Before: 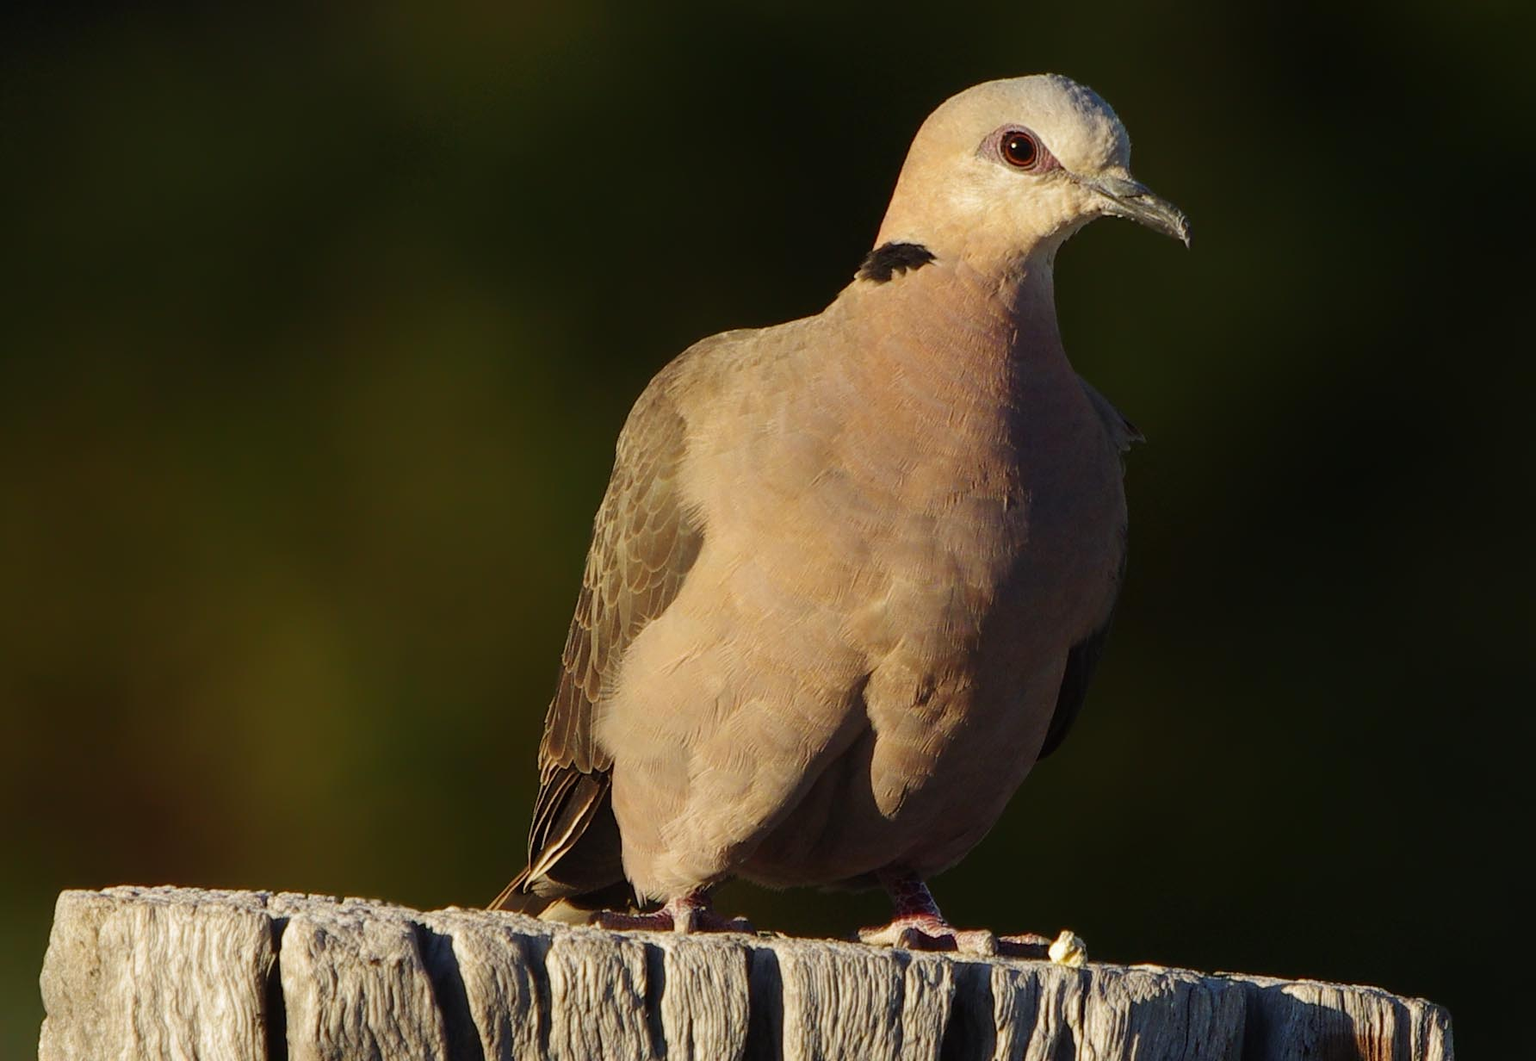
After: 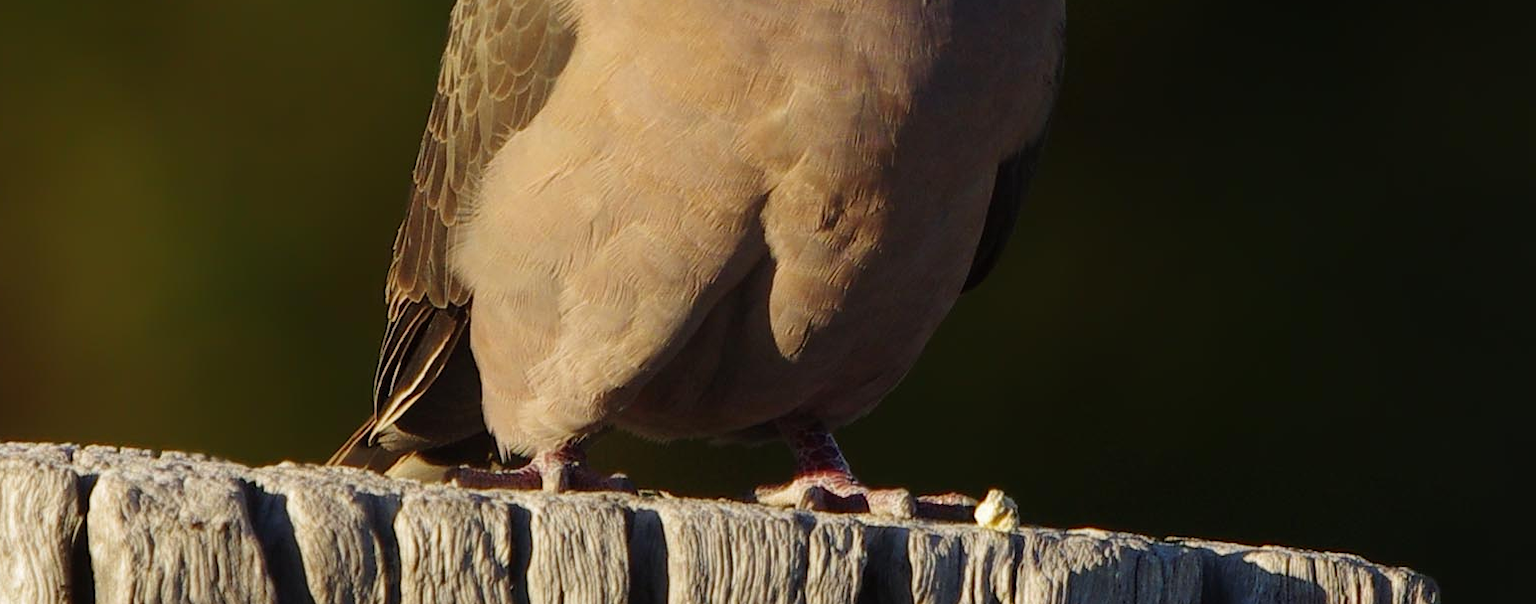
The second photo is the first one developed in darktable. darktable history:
crop and rotate: left 13.307%, top 47.769%, bottom 2.852%
